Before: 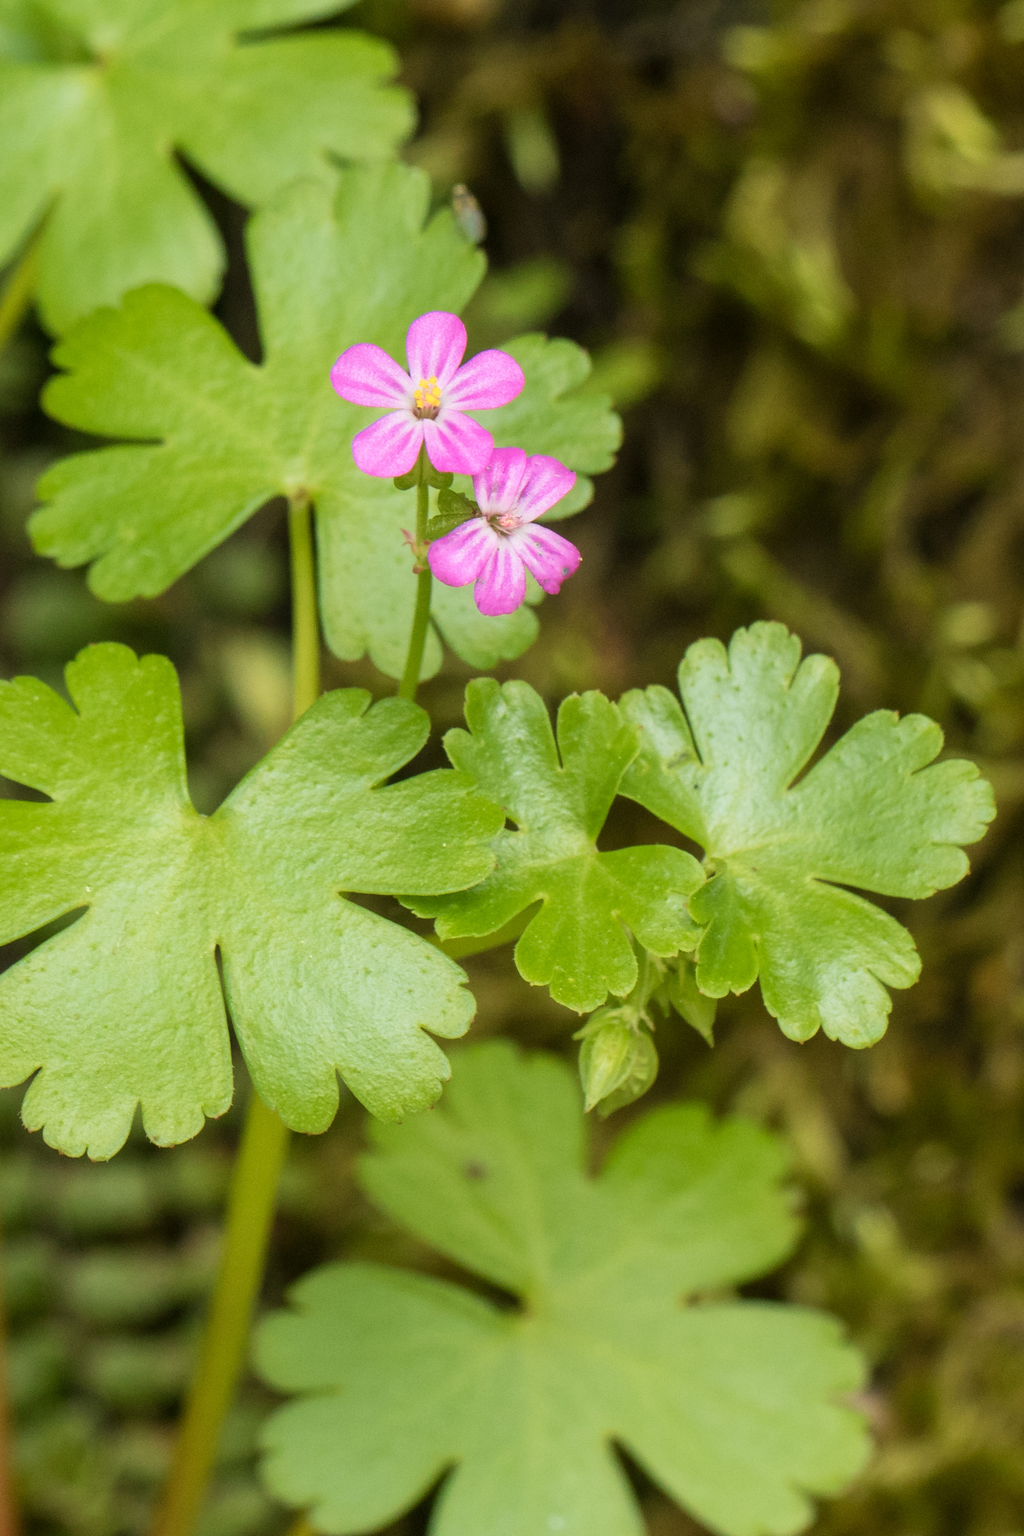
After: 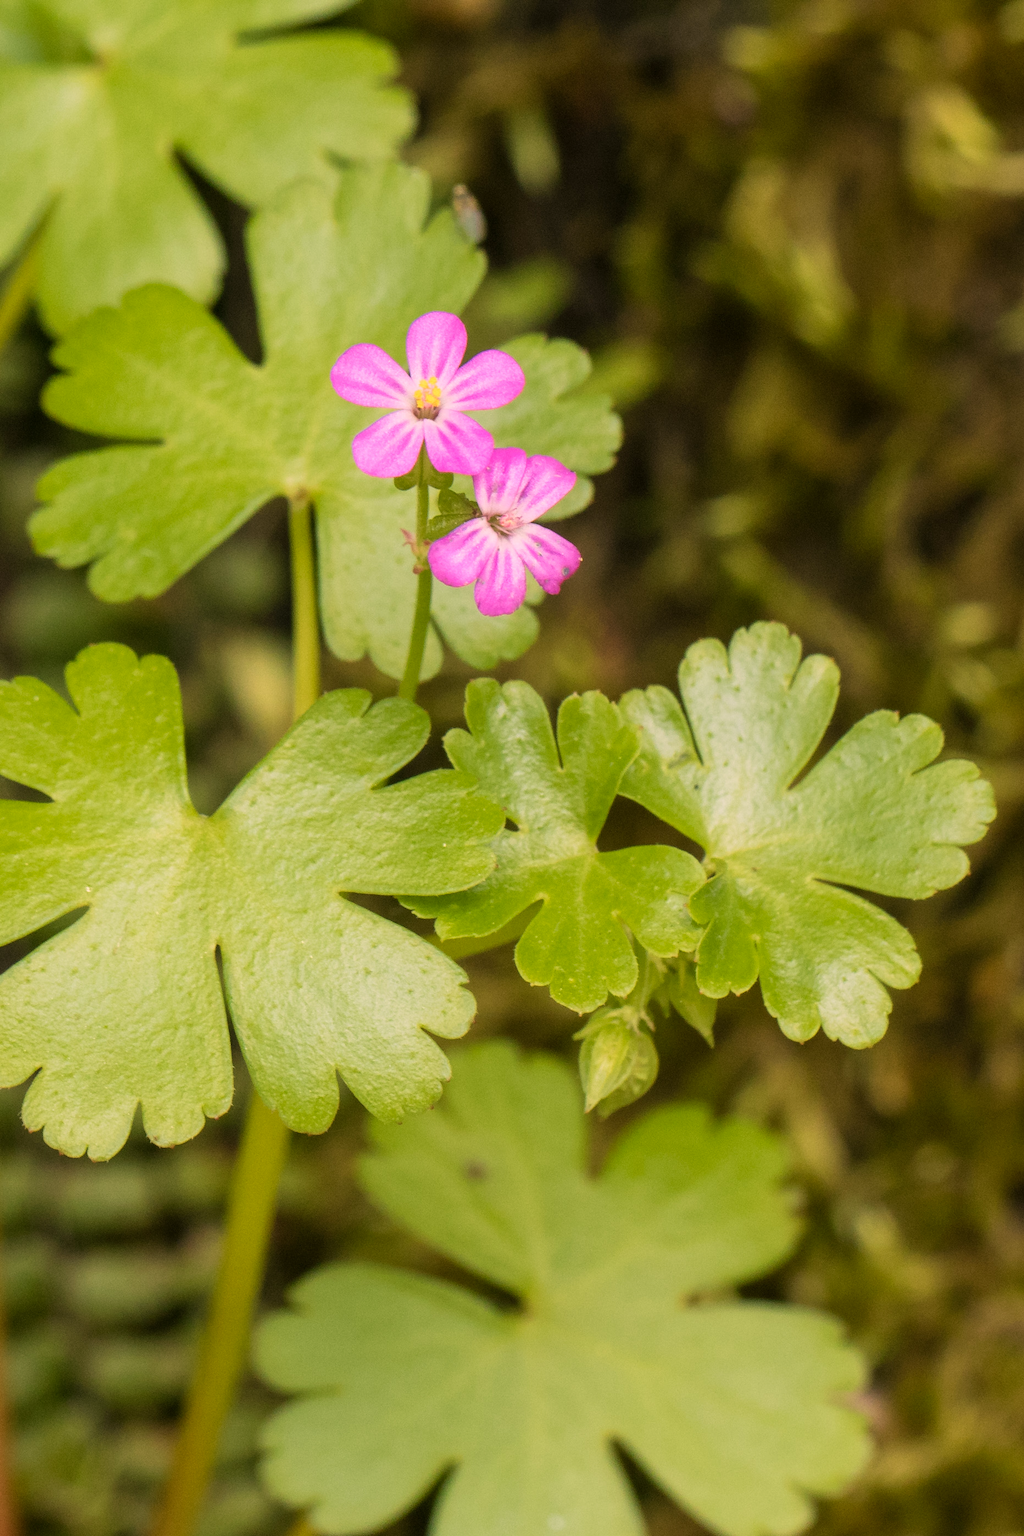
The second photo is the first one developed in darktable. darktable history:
color correction: highlights a* 12.77, highlights b* 5.36
